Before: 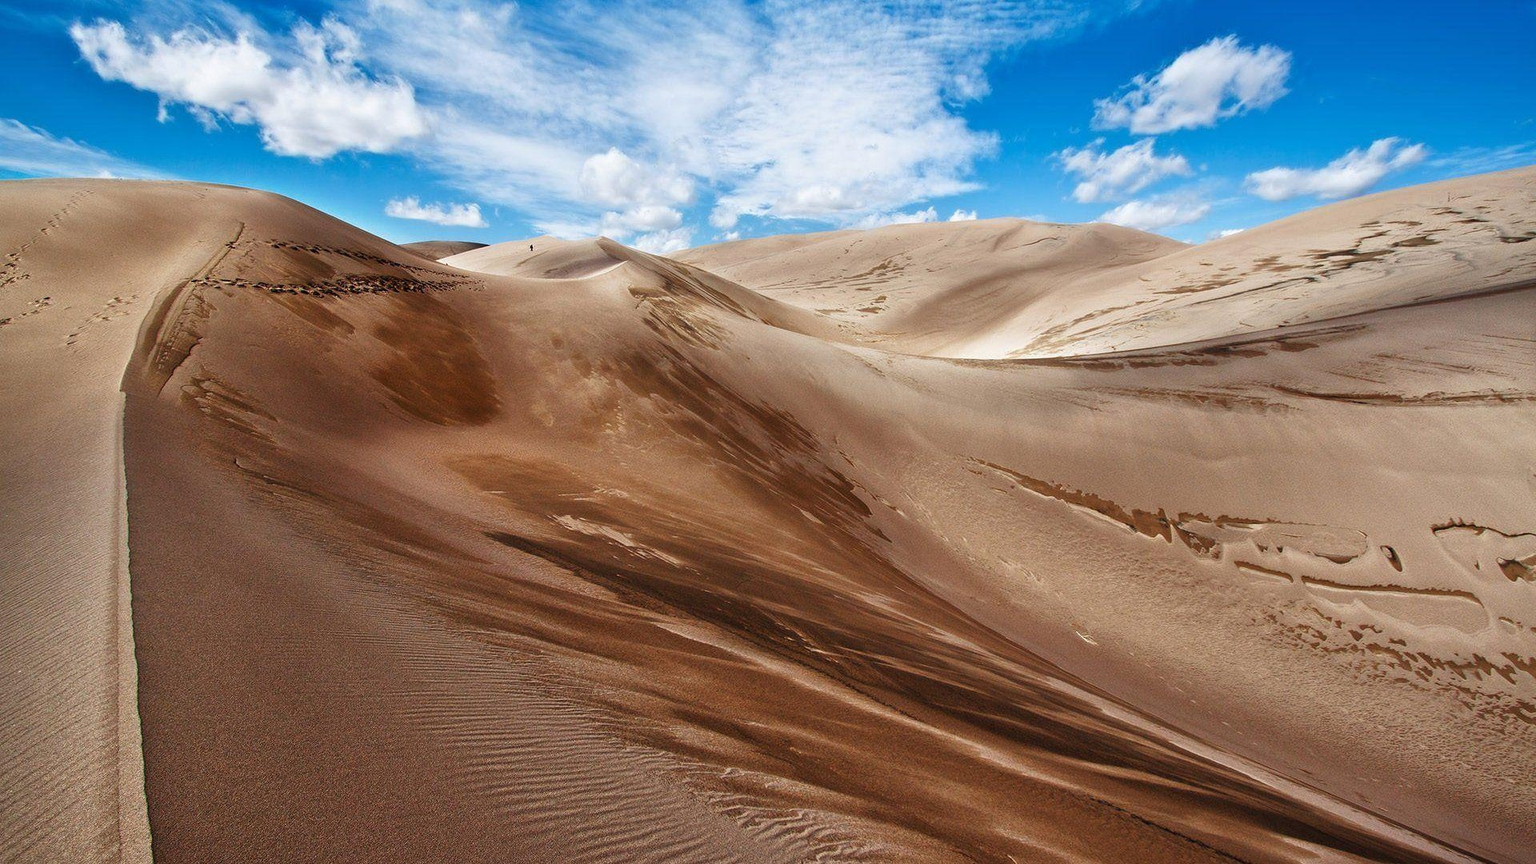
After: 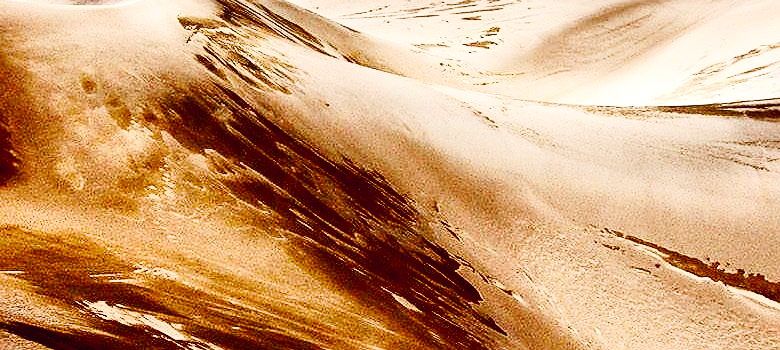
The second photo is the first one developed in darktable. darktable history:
contrast brightness saturation: contrast 0.378, brightness 0.104
sharpen: radius 1.817, amount 0.407, threshold 1.665
crop: left 31.706%, top 31.767%, right 27.653%, bottom 35.756%
tone curve: curves: ch0 [(0, 0.023) (0.103, 0.087) (0.295, 0.297) (0.445, 0.531) (0.553, 0.665) (0.735, 0.843) (0.994, 1)]; ch1 [(0, 0) (0.414, 0.395) (0.447, 0.447) (0.485, 0.5) (0.512, 0.524) (0.542, 0.581) (0.581, 0.632) (0.646, 0.715) (1, 1)]; ch2 [(0, 0) (0.369, 0.388) (0.449, 0.431) (0.478, 0.471) (0.516, 0.517) (0.579, 0.624) (0.674, 0.775) (1, 1)], preserve colors none
tone equalizer: -8 EV -1.86 EV, -7 EV -1.18 EV, -6 EV -1.61 EV
color zones: curves: ch0 [(0.254, 0.492) (0.724, 0.62)]; ch1 [(0.25, 0.528) (0.719, 0.796)]; ch2 [(0, 0.472) (0.25, 0.5) (0.73, 0.184)]
exposure: black level correction 0.032, exposure 0.313 EV, compensate exposure bias true, compensate highlight preservation false
